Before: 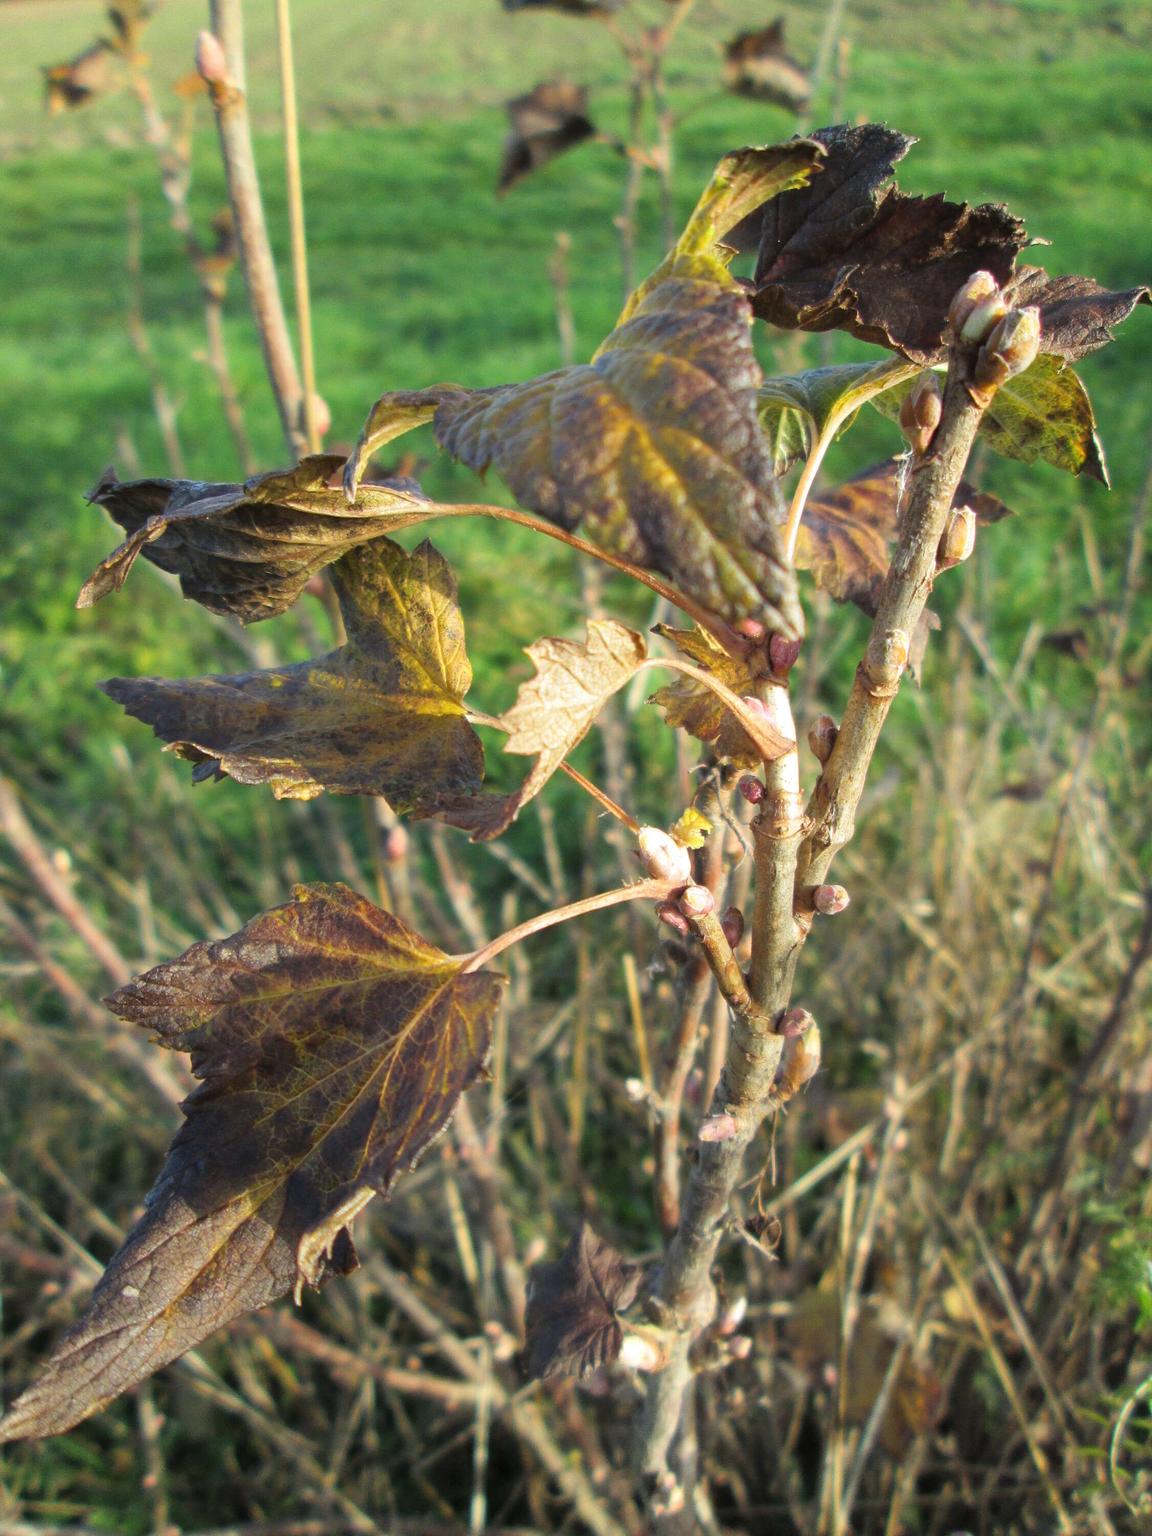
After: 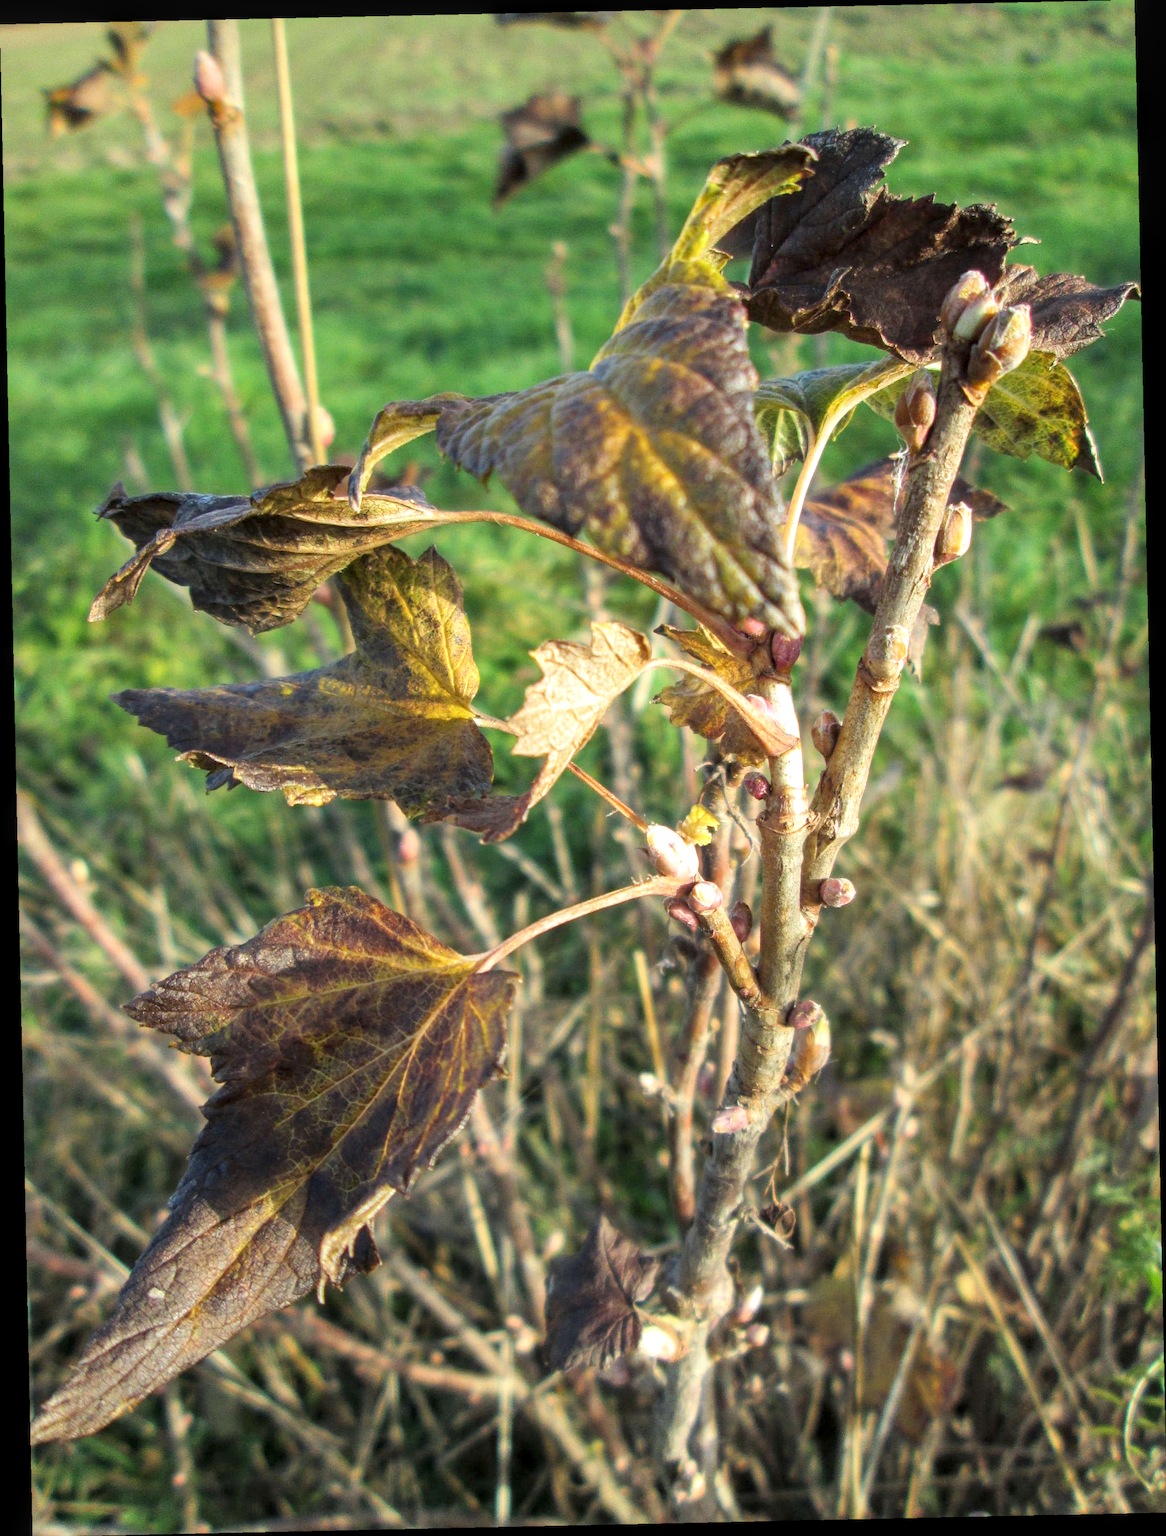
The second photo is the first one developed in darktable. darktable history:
rotate and perspective: rotation -1.24°, automatic cropping off
exposure: black level correction 0.001, exposure 0.14 EV, compensate highlight preservation false
local contrast: on, module defaults
base curve: curves: ch0 [(0, 0) (0.472, 0.508) (1, 1)]
